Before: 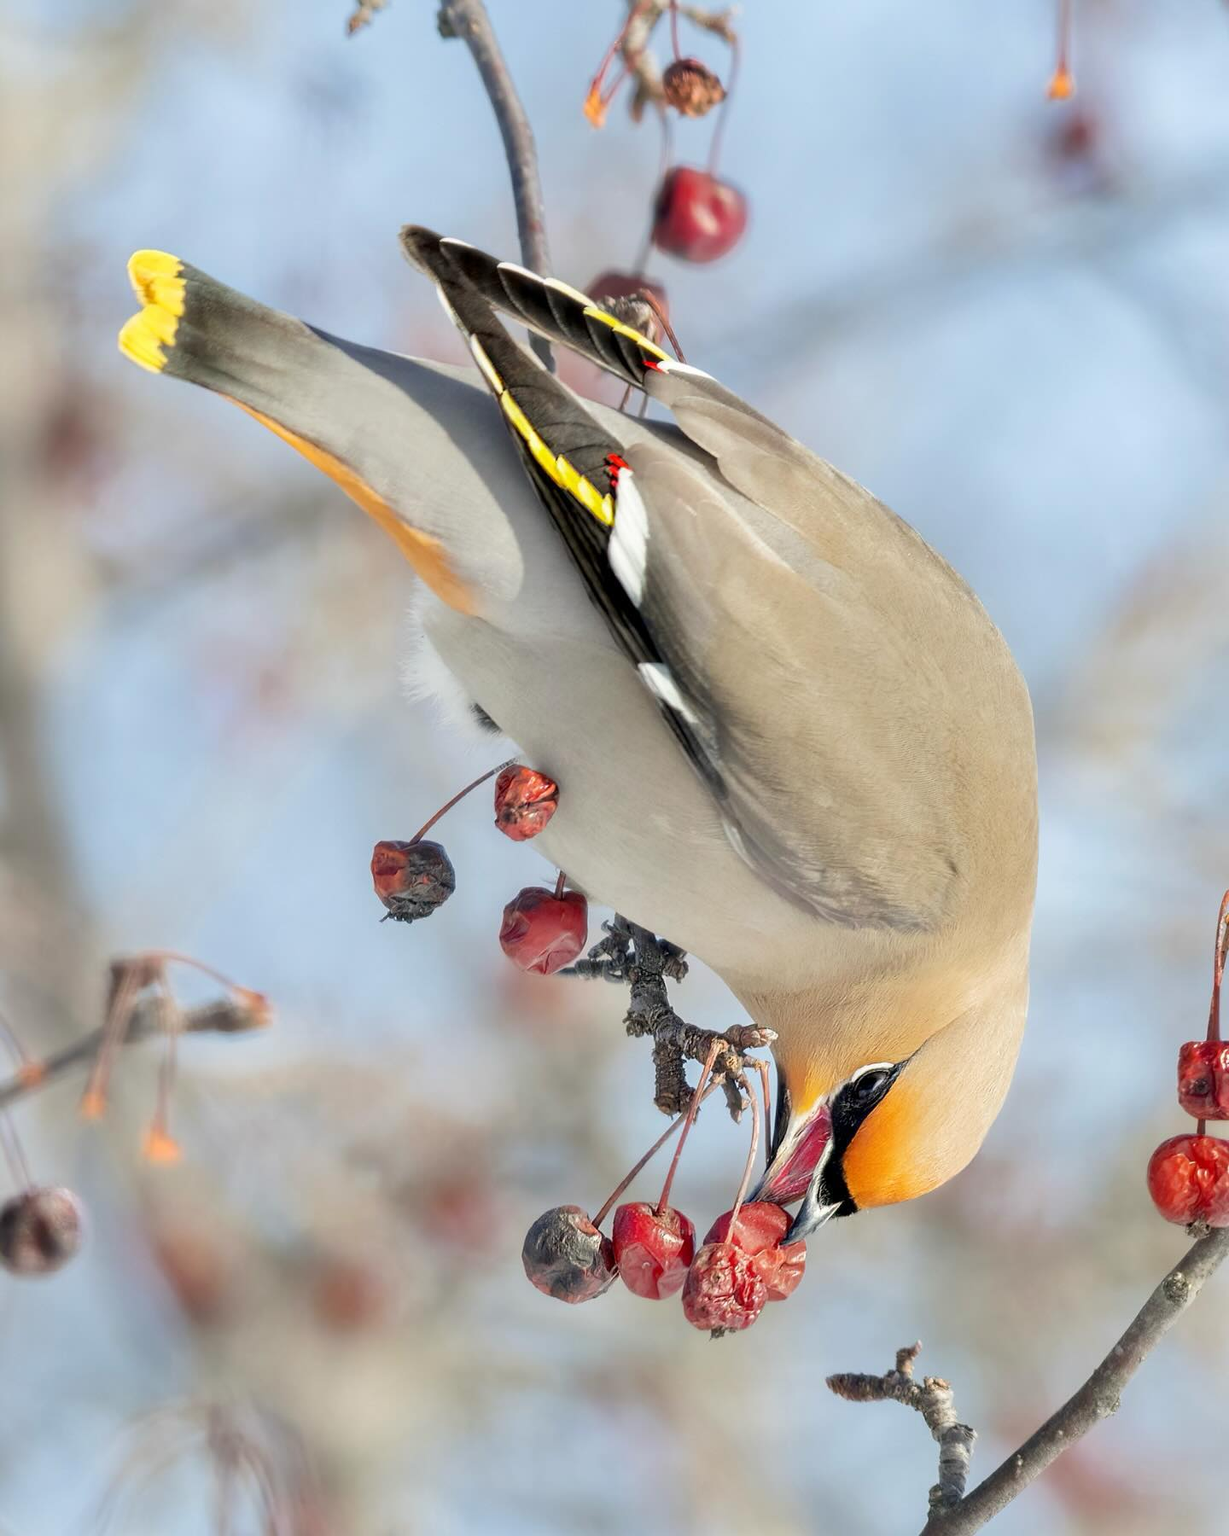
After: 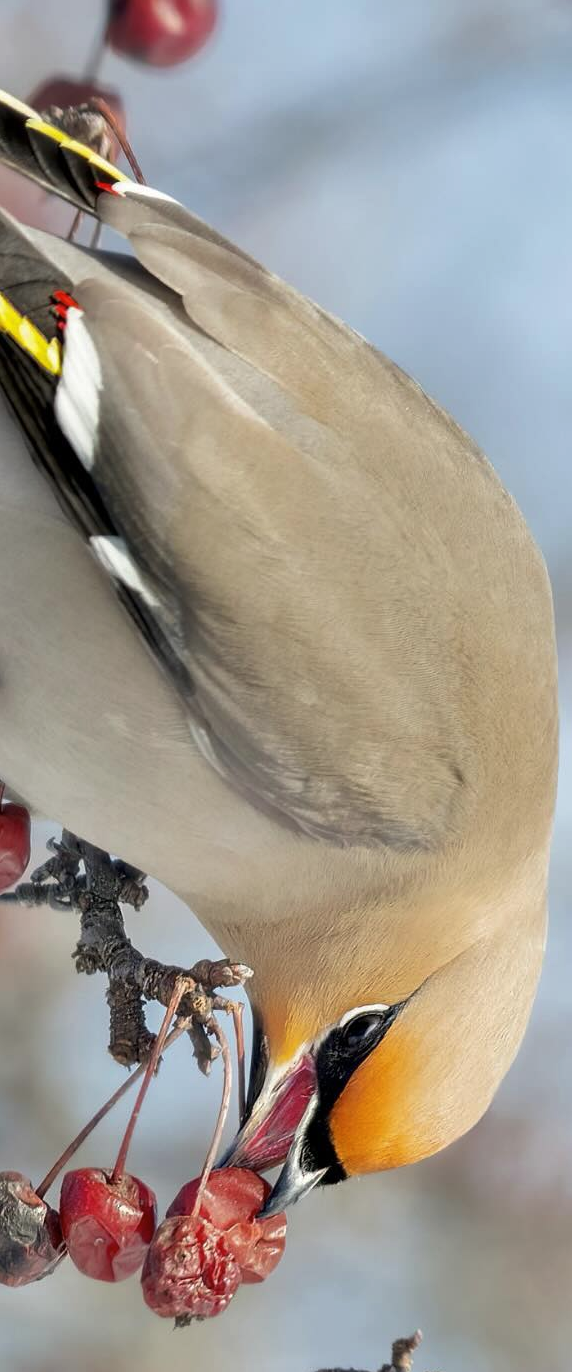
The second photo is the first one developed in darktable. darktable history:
crop: left 45.721%, top 13.393%, right 14.118%, bottom 10.01%
tone curve: curves: ch0 [(0, 0) (0.8, 0.757) (1, 1)], color space Lab, linked channels, preserve colors none
